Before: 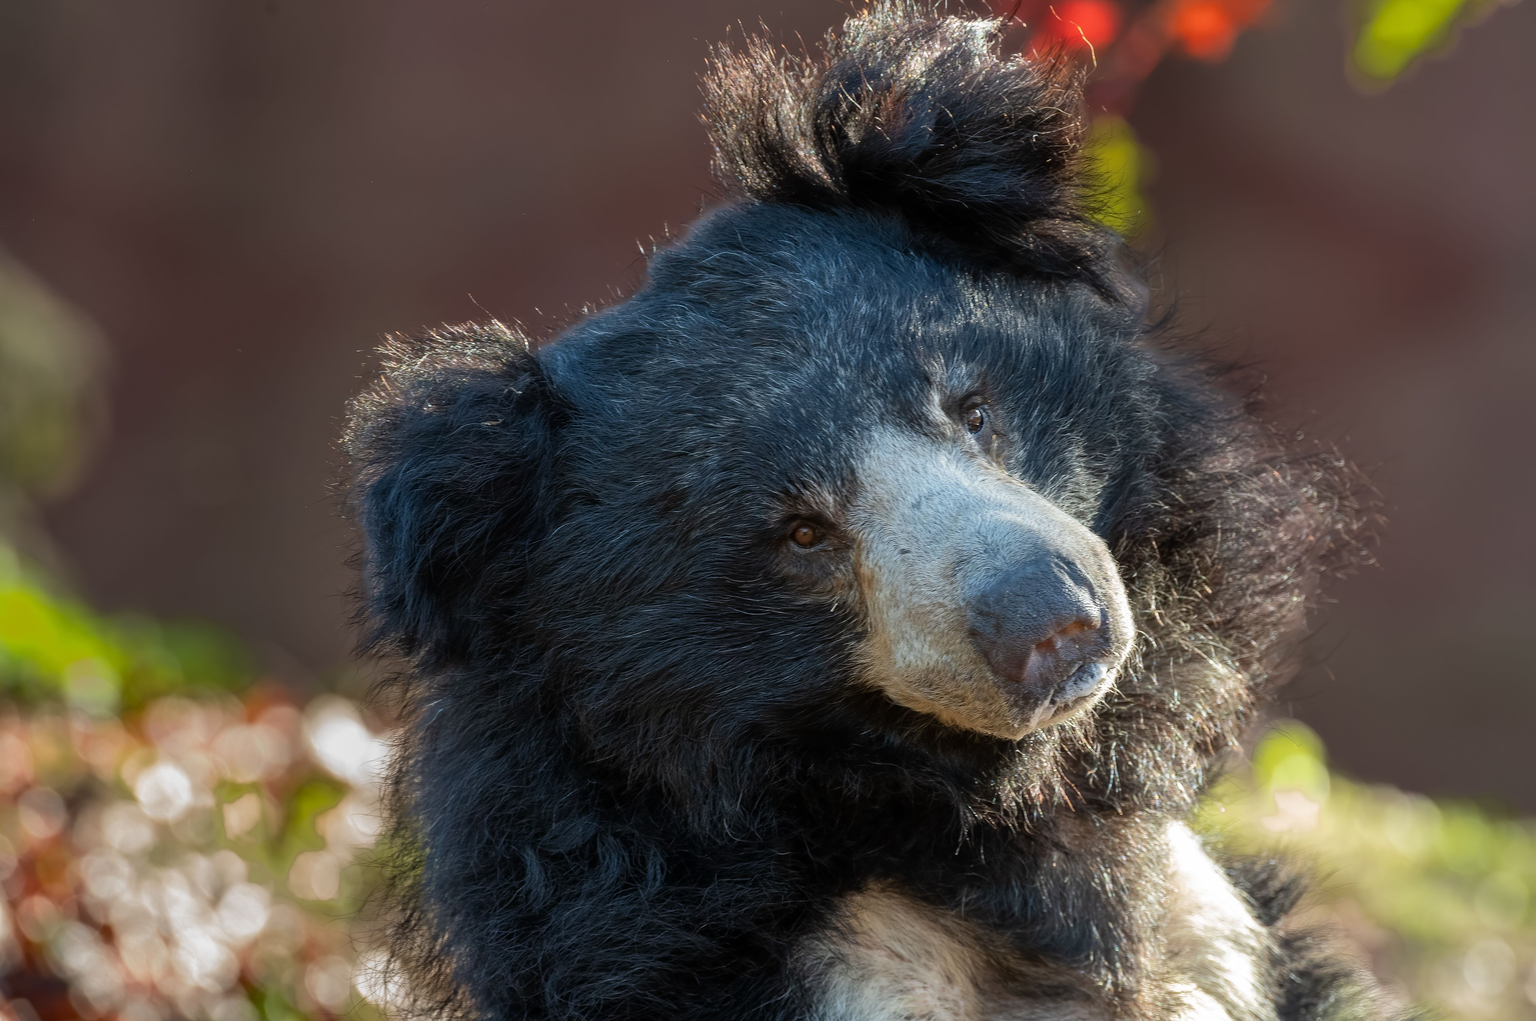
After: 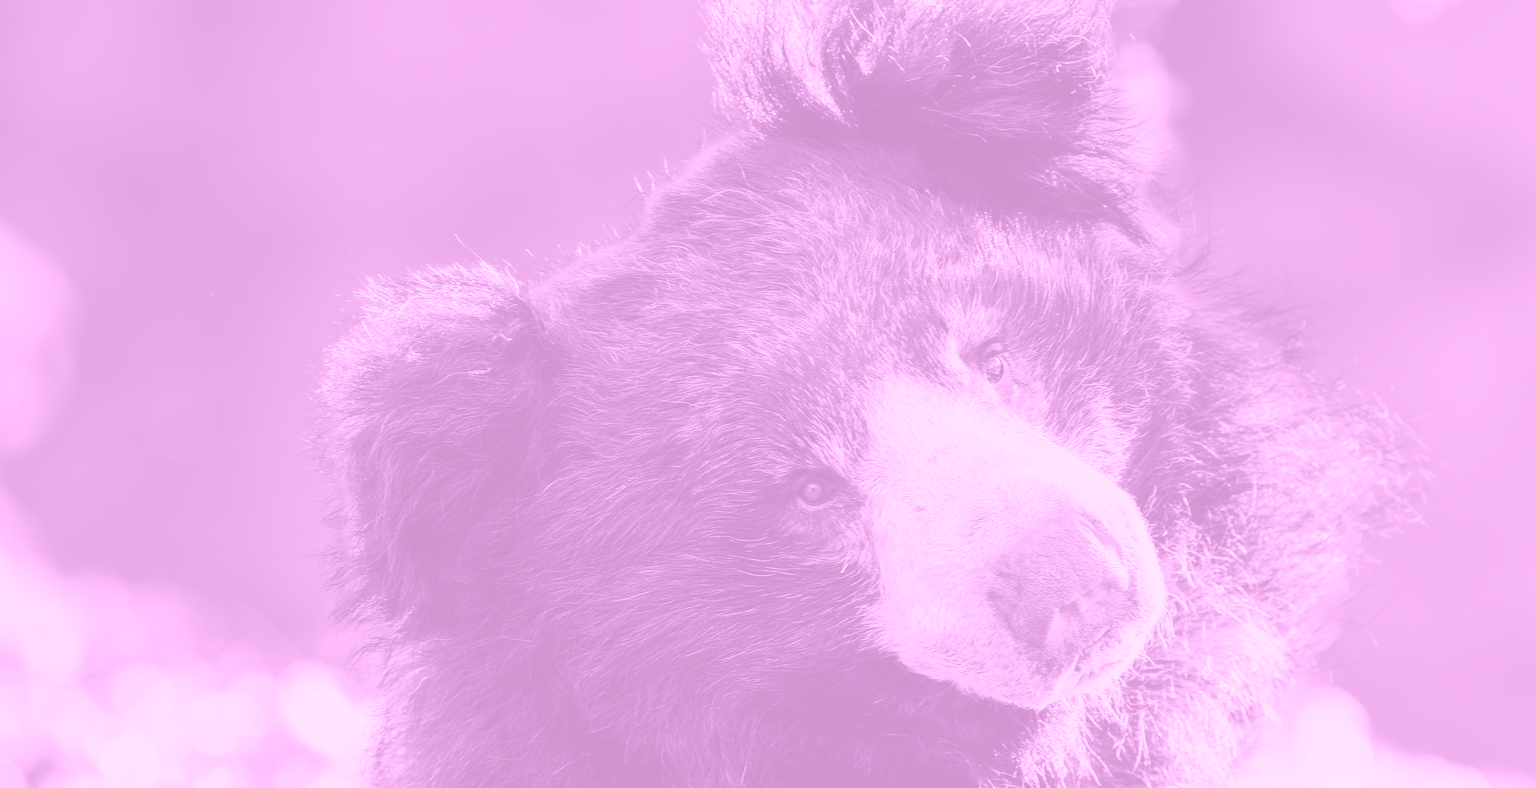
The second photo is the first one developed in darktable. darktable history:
colorize: hue 331.2°, saturation 75%, source mix 30.28%, lightness 70.52%, version 1
crop: left 2.737%, top 7.287%, right 3.421%, bottom 20.179%
base curve: curves: ch0 [(0, 0) (0.032, 0.037) (0.105, 0.228) (0.435, 0.76) (0.856, 0.983) (1, 1)]
